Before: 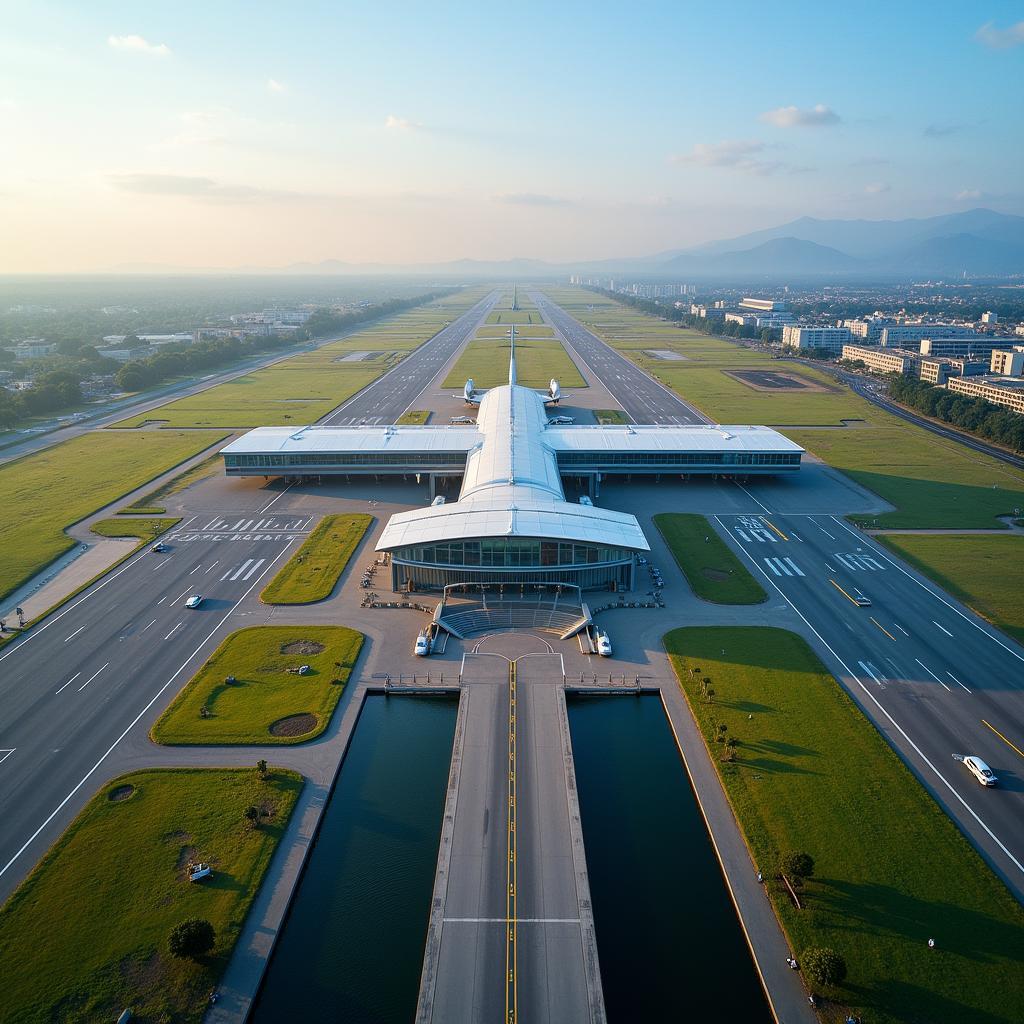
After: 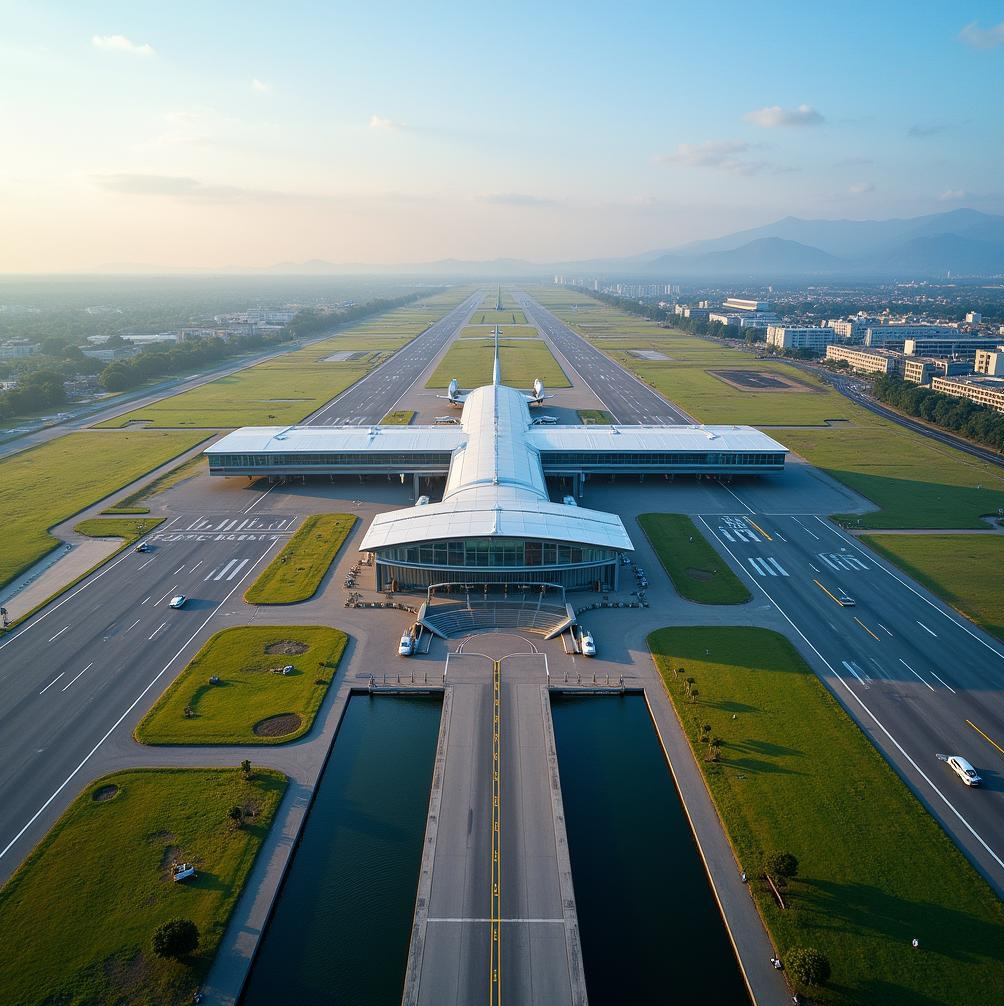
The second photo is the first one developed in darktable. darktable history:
crop: left 1.654%, right 0.286%, bottom 1.717%
